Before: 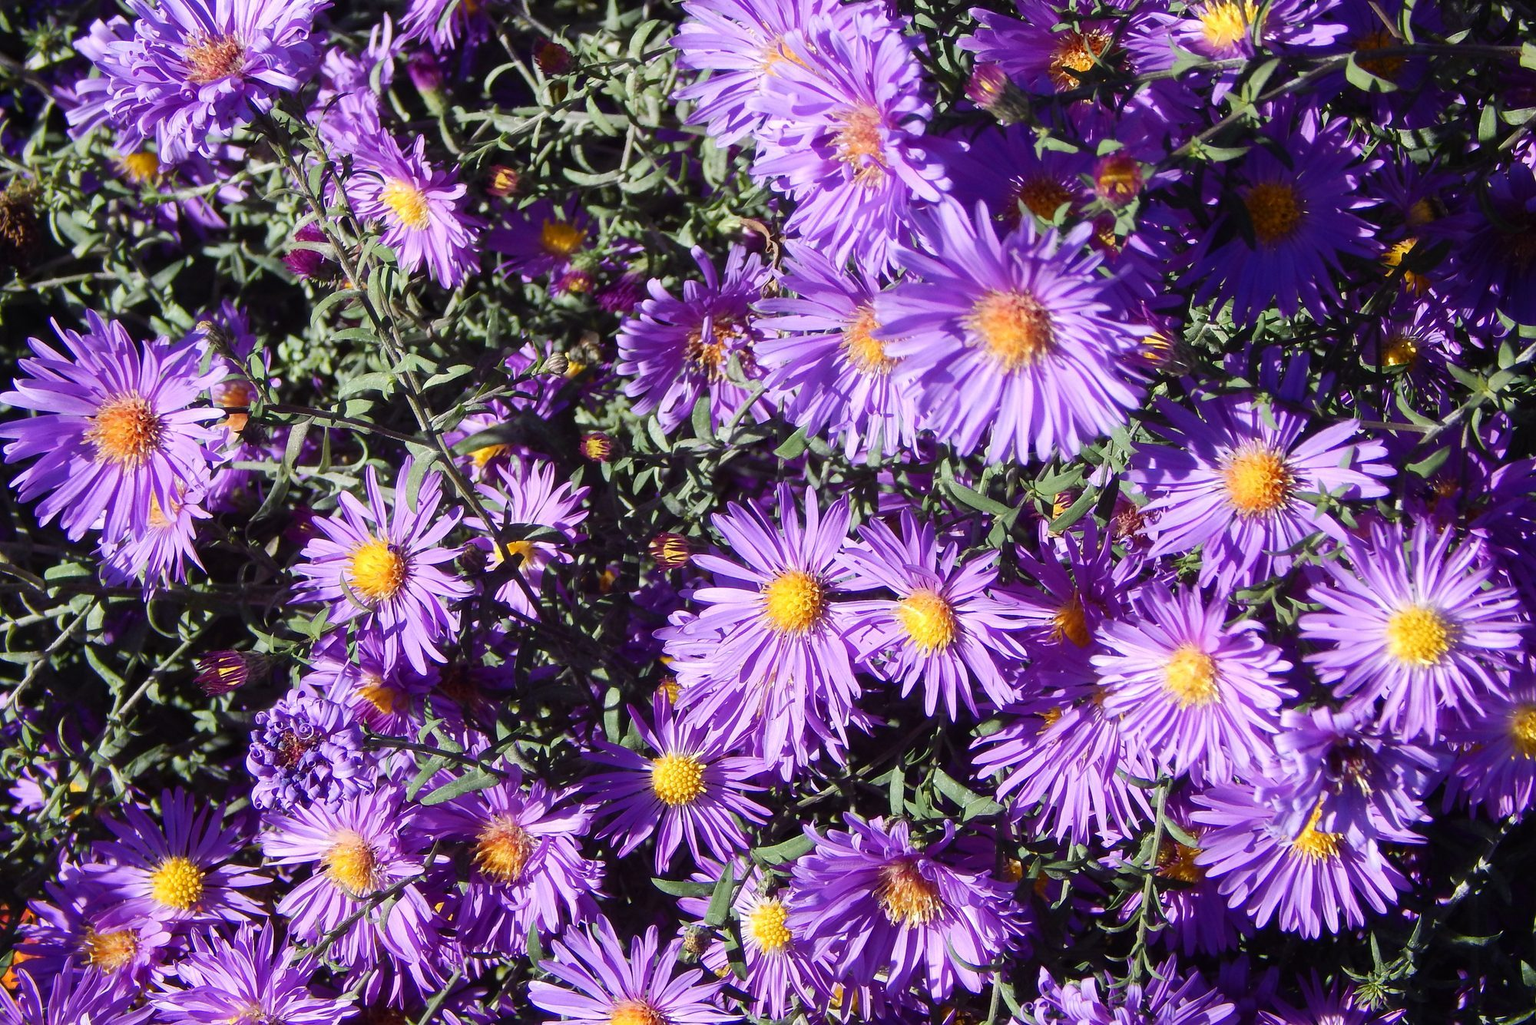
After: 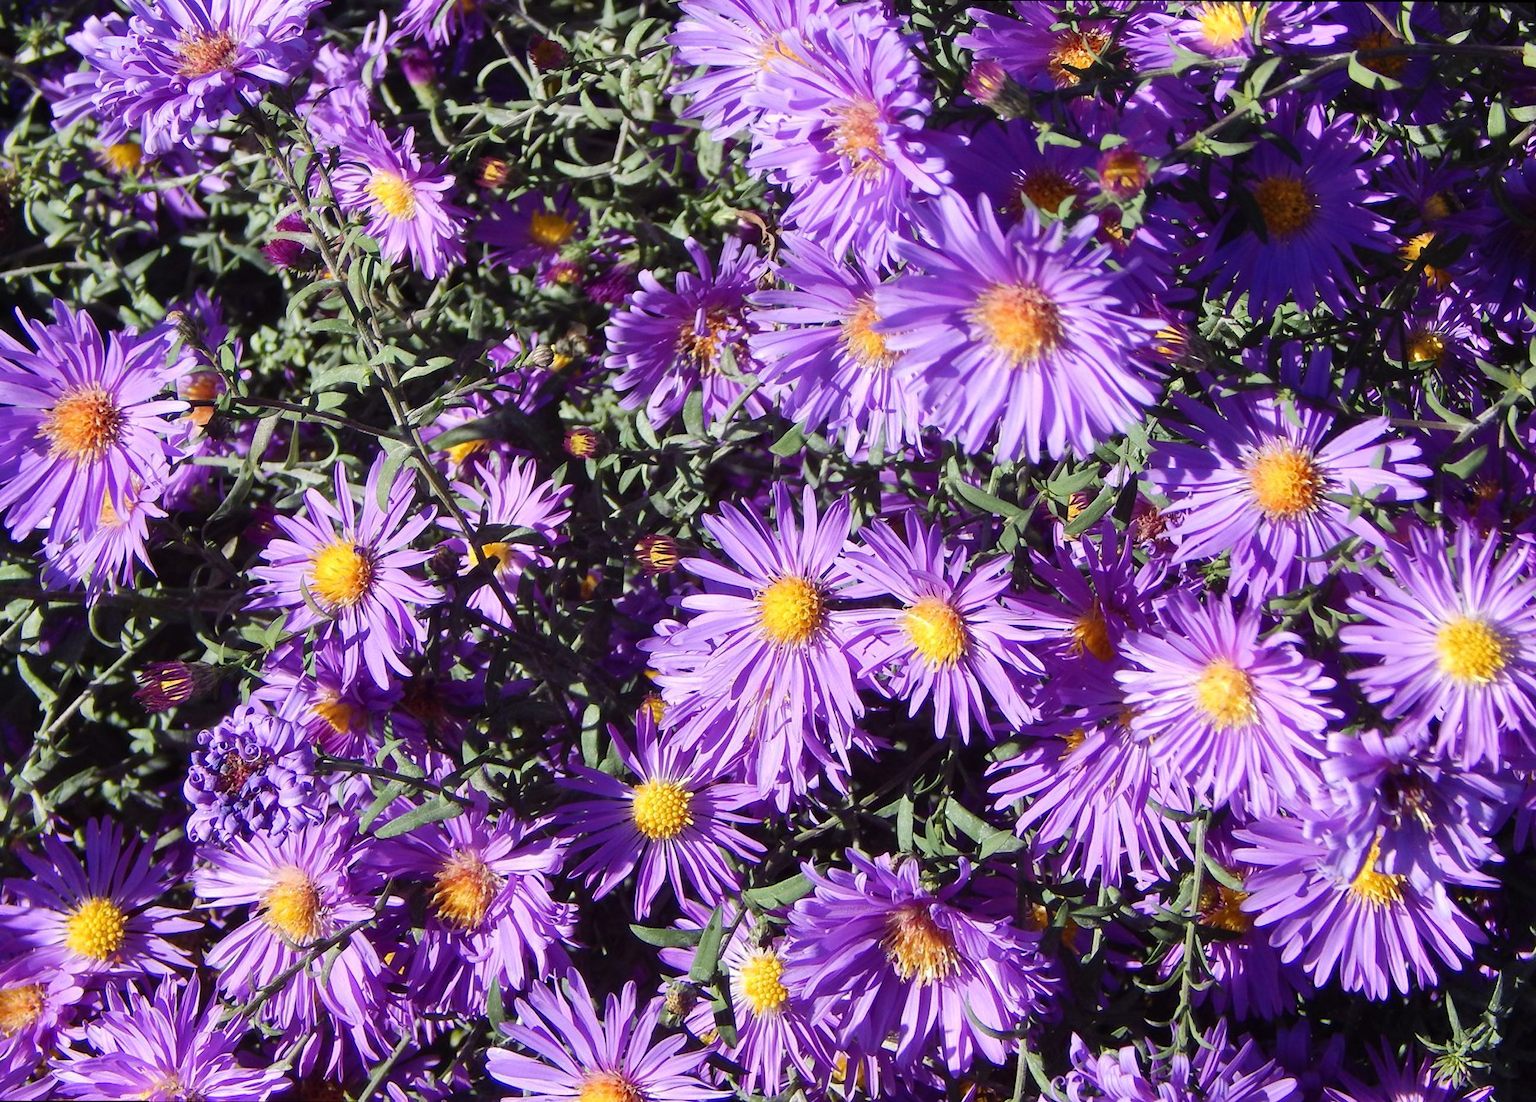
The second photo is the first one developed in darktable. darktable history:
rotate and perspective: rotation 0.215°, lens shift (vertical) -0.139, crop left 0.069, crop right 0.939, crop top 0.002, crop bottom 0.996
shadows and highlights: shadows 37.27, highlights -28.18, soften with gaussian
